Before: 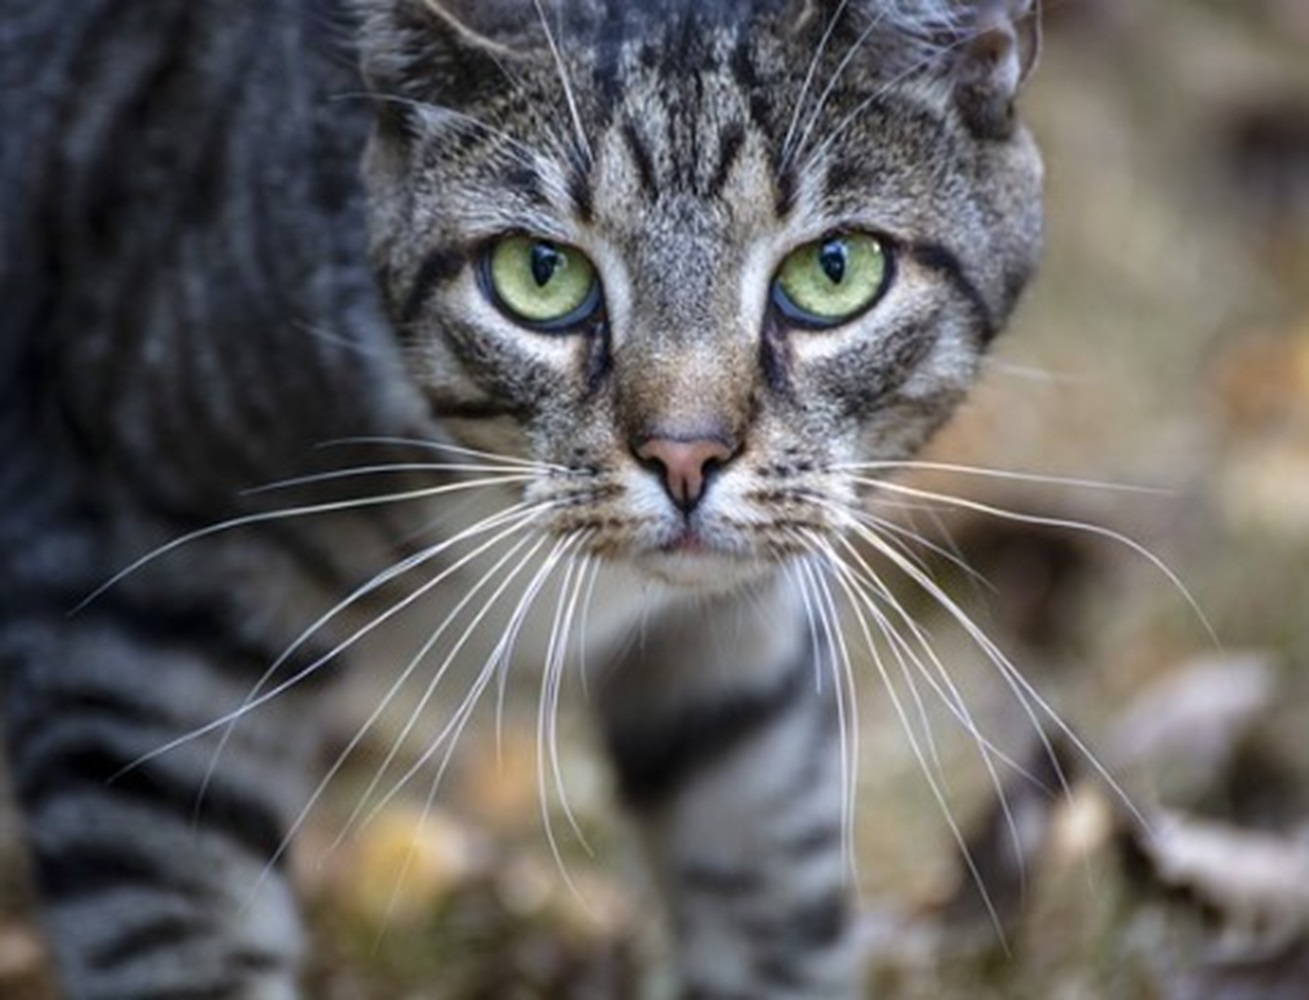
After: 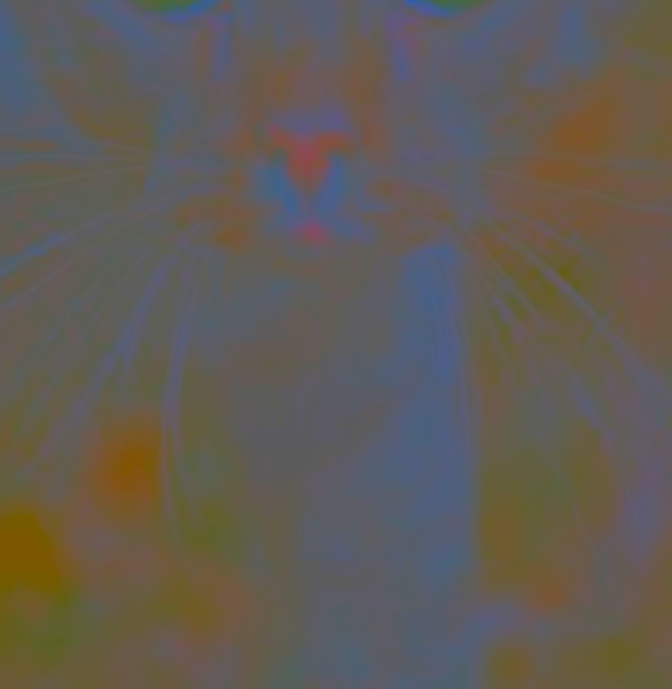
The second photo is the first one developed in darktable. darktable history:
contrast brightness saturation: contrast -0.983, brightness -0.169, saturation 0.732
crop and rotate: left 28.782%, top 31.074%, right 19.861%
sharpen: on, module defaults
